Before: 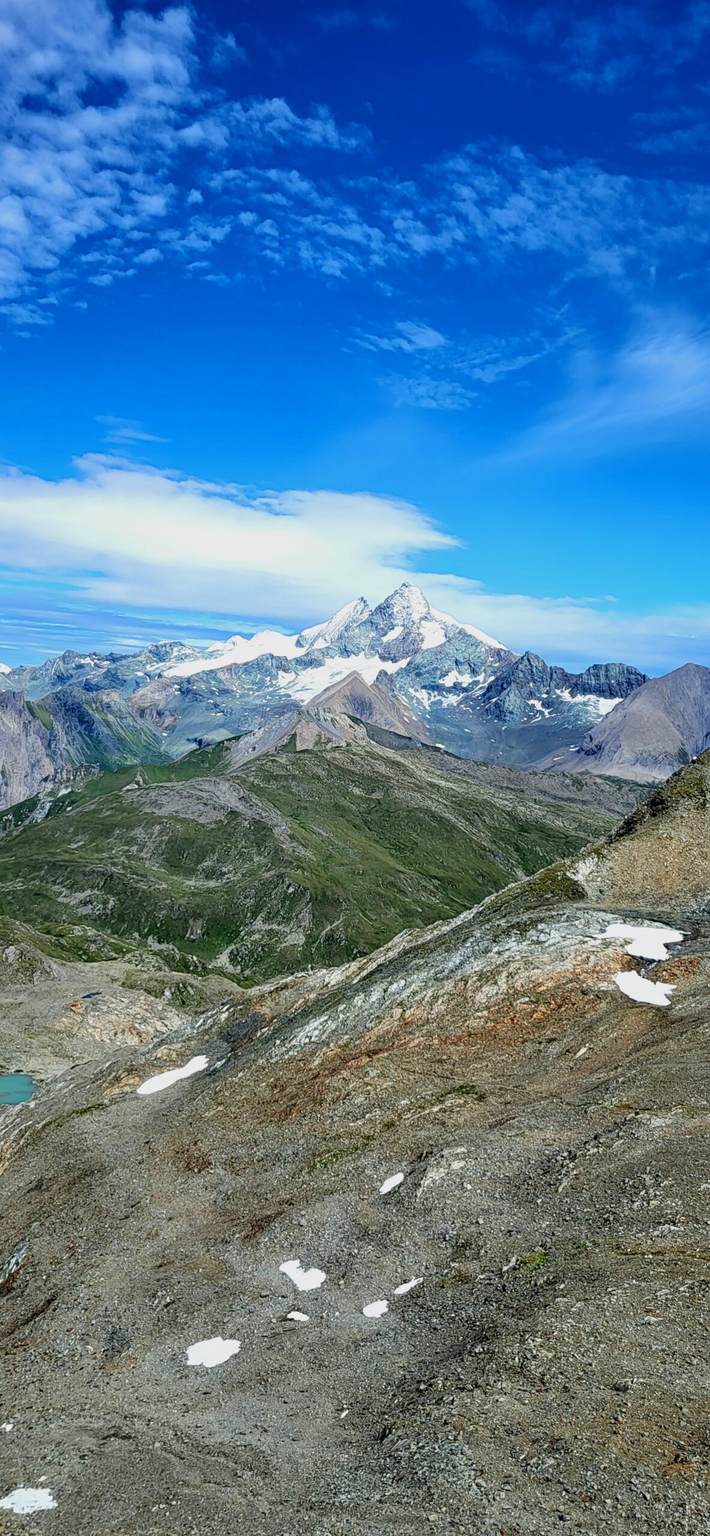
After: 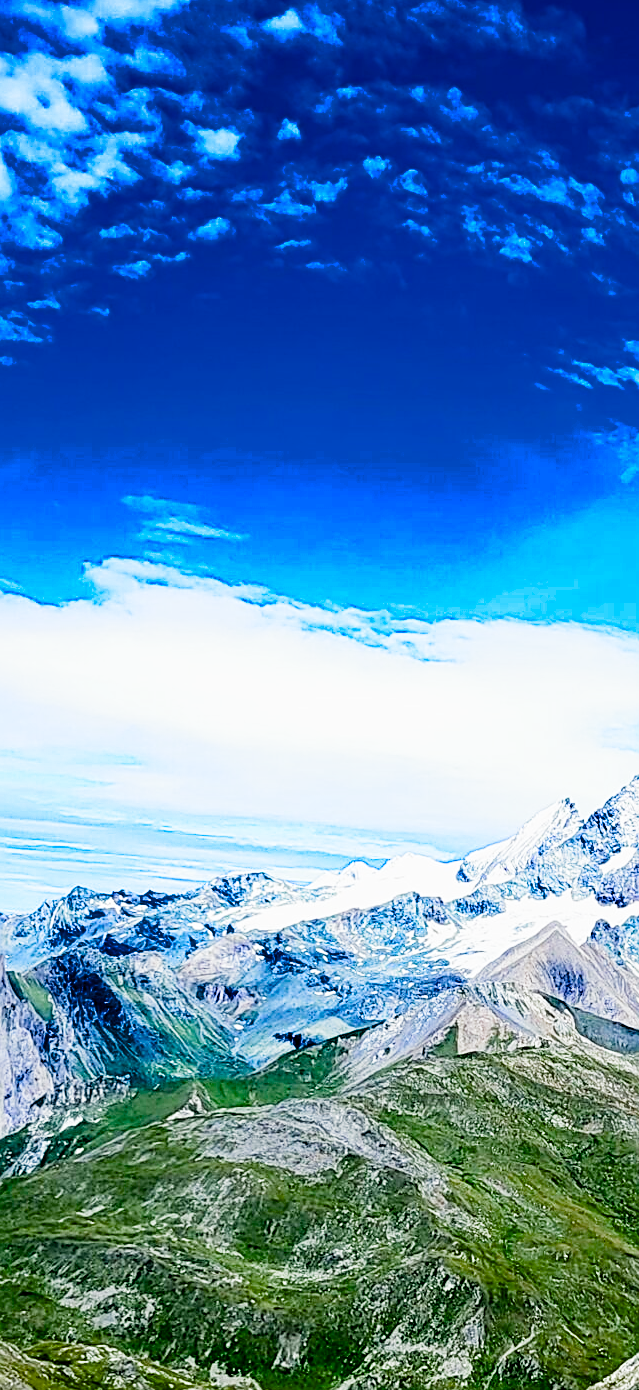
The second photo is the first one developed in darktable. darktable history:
color balance rgb: linear chroma grading › global chroma 14.929%, perceptual saturation grading › global saturation 0.432%, perceptual saturation grading › highlights -29.555%, perceptual saturation grading › mid-tones 29.679%, perceptual saturation grading › shadows 60.057%, saturation formula JzAzBz (2021)
crop and rotate: left 3.057%, top 7.699%, right 42.863%, bottom 37.967%
filmic rgb: middle gray luminance 9.04%, black relative exposure -10.53 EV, white relative exposure 3.44 EV, target black luminance 0%, hardness 5.97, latitude 59.48%, contrast 1.091, highlights saturation mix 4.64%, shadows ↔ highlights balance 28.36%, add noise in highlights 0.002, preserve chrominance luminance Y, color science v3 (2019), use custom middle-gray values true, contrast in highlights soft
sharpen: on, module defaults
